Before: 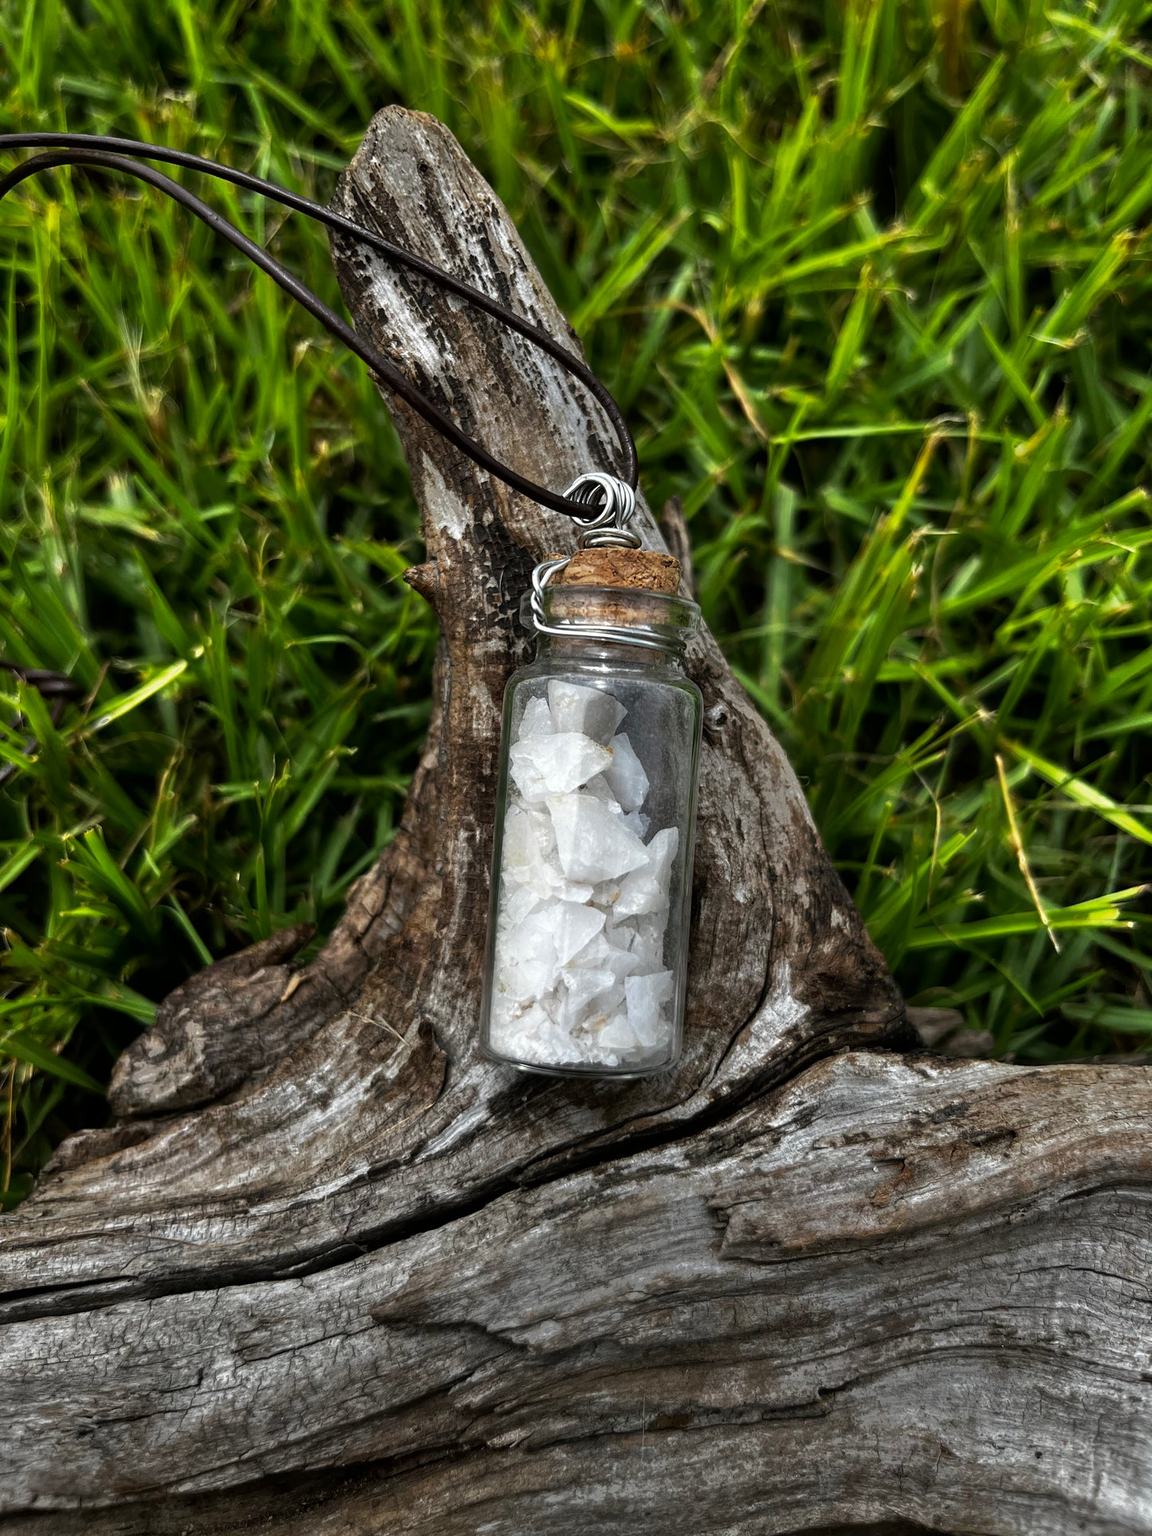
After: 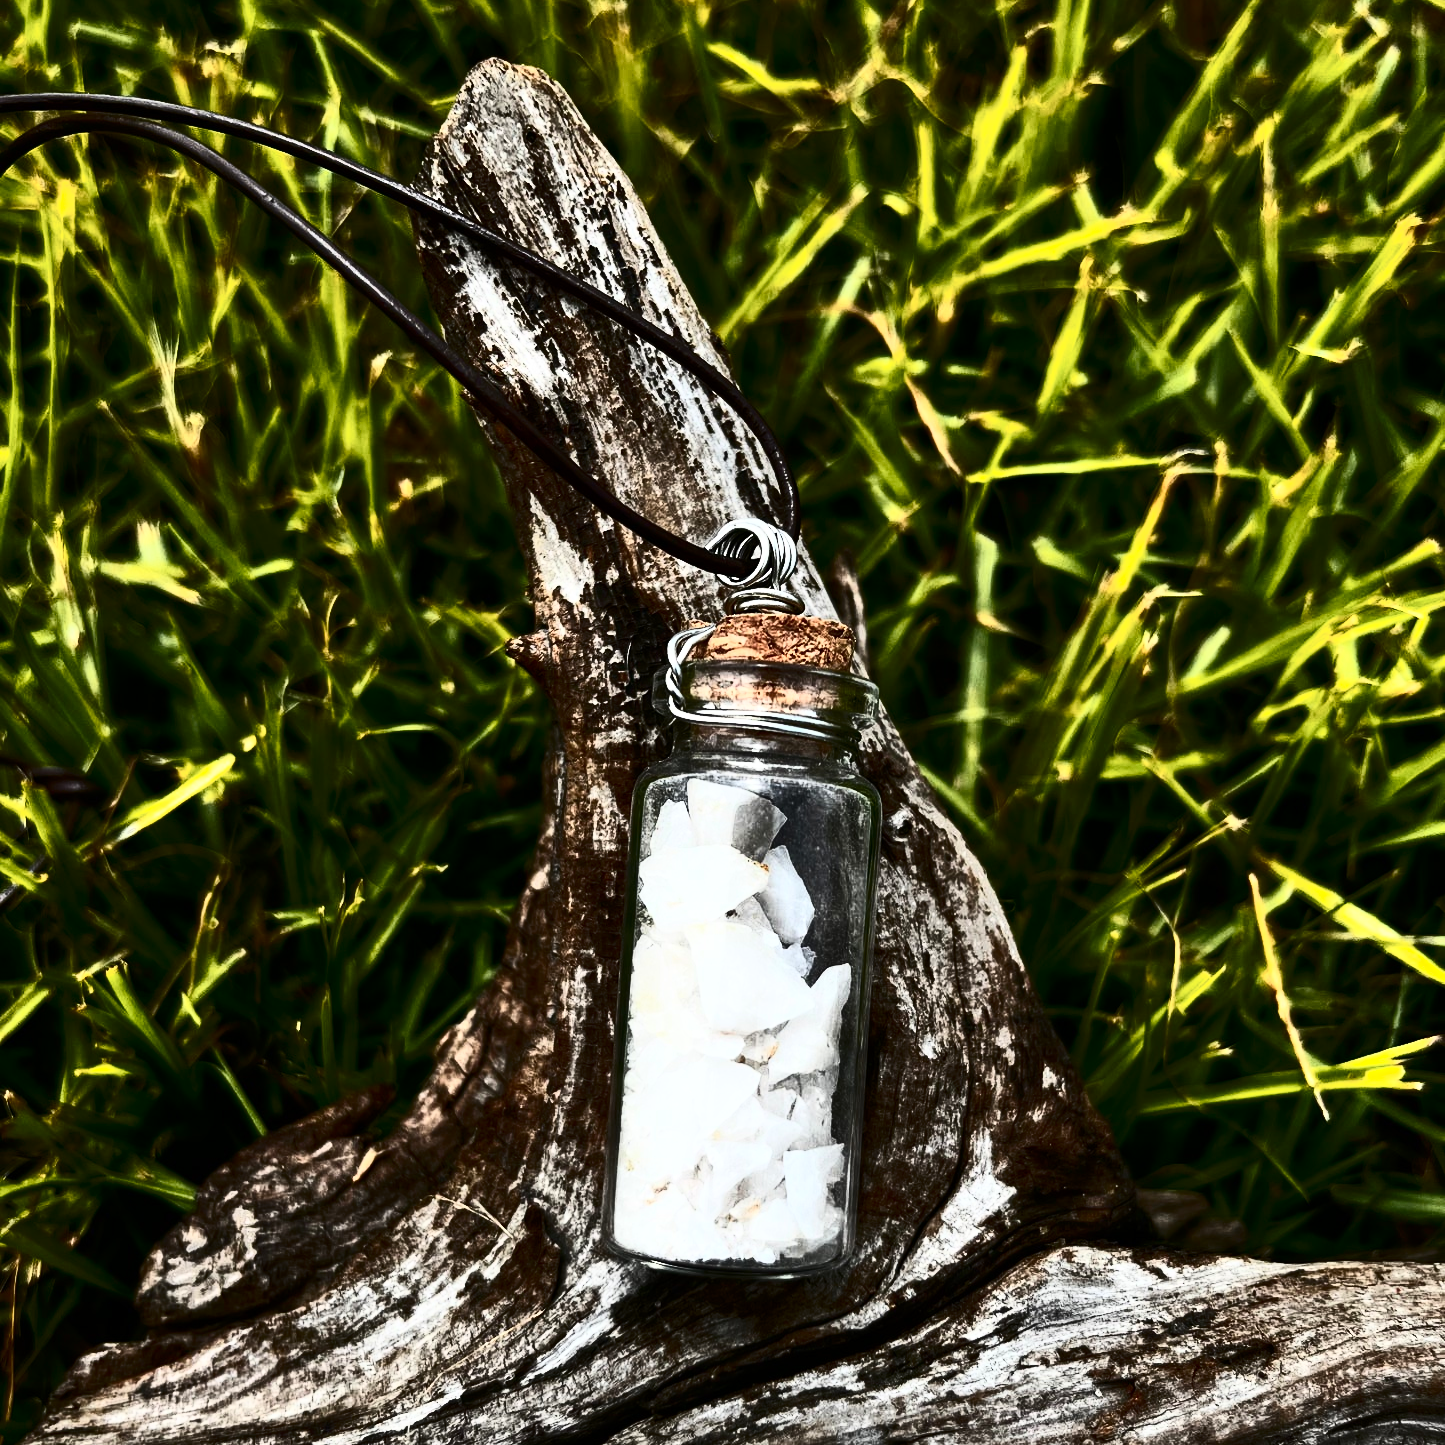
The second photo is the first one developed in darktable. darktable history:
crop: top 3.857%, bottom 21.132%
contrast brightness saturation: contrast 0.93, brightness 0.2
color zones: curves: ch1 [(0.235, 0.558) (0.75, 0.5)]; ch2 [(0.25, 0.462) (0.749, 0.457)], mix 25.94%
